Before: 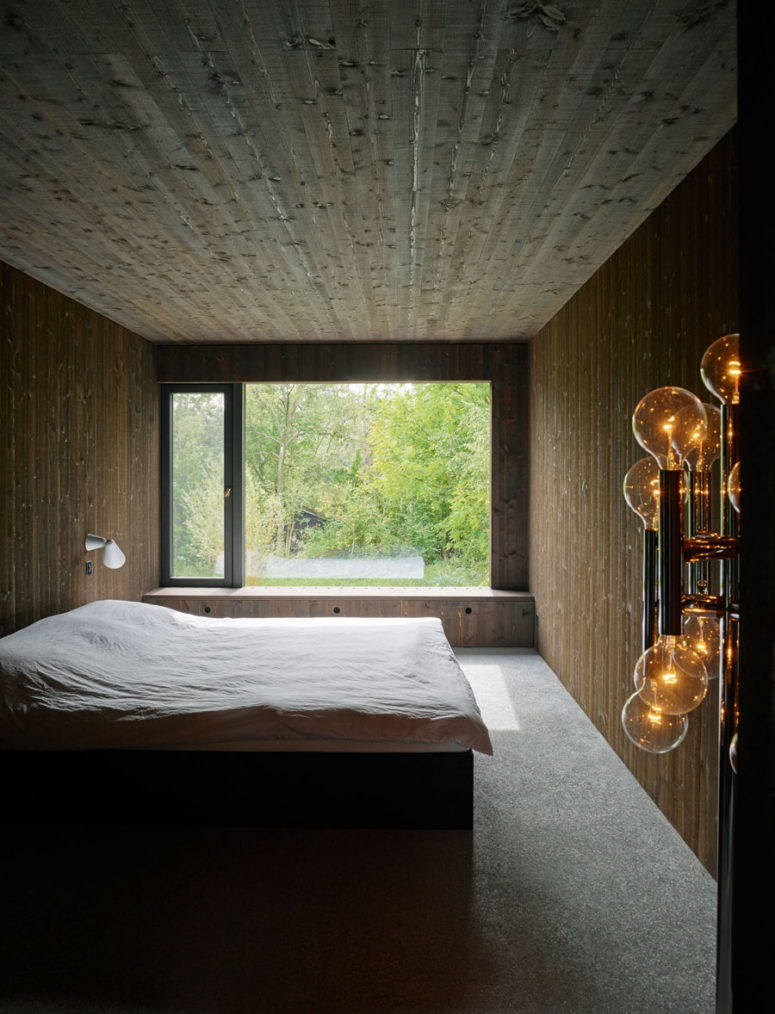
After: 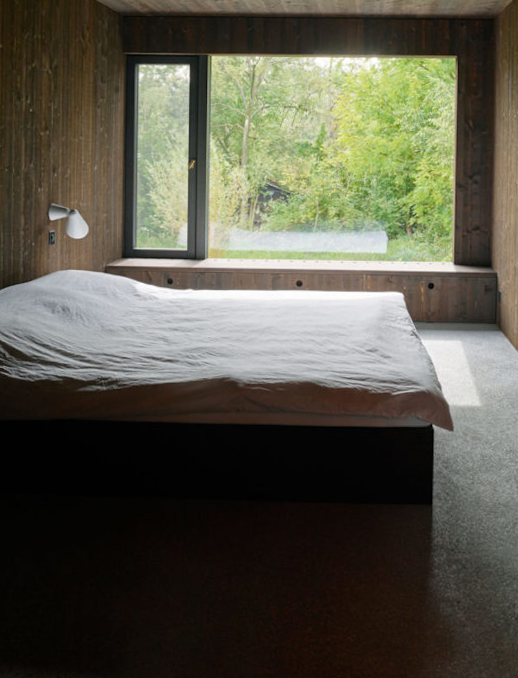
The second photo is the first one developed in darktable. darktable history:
crop and rotate: angle -0.82°, left 3.85%, top 31.828%, right 27.992%
tone equalizer: on, module defaults
